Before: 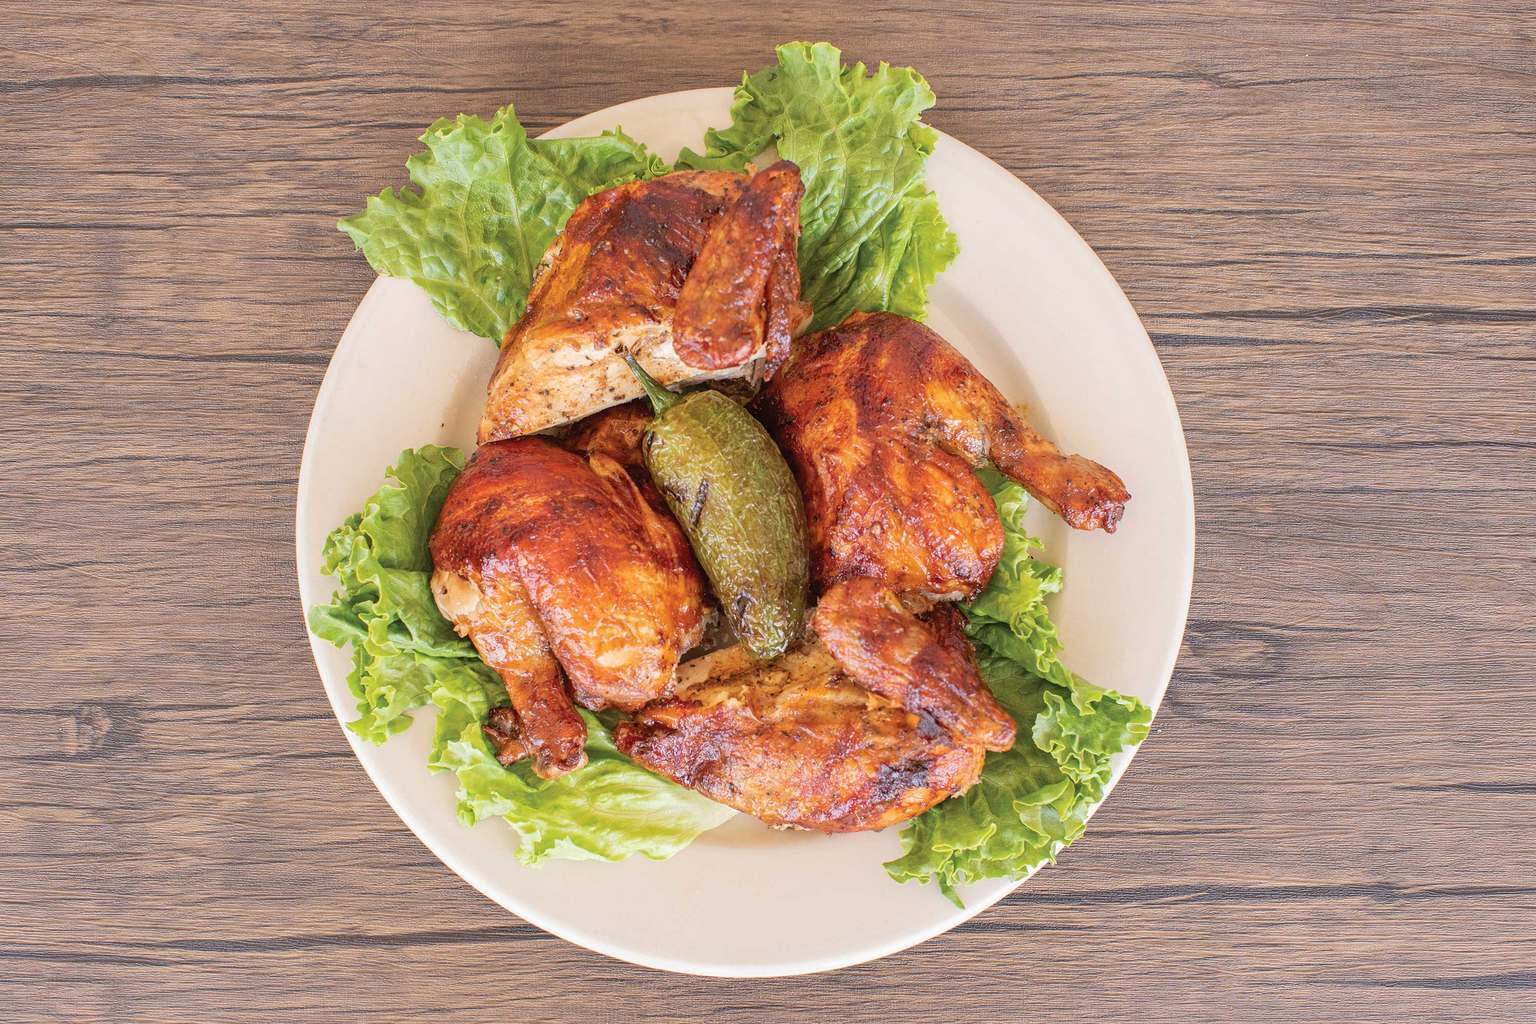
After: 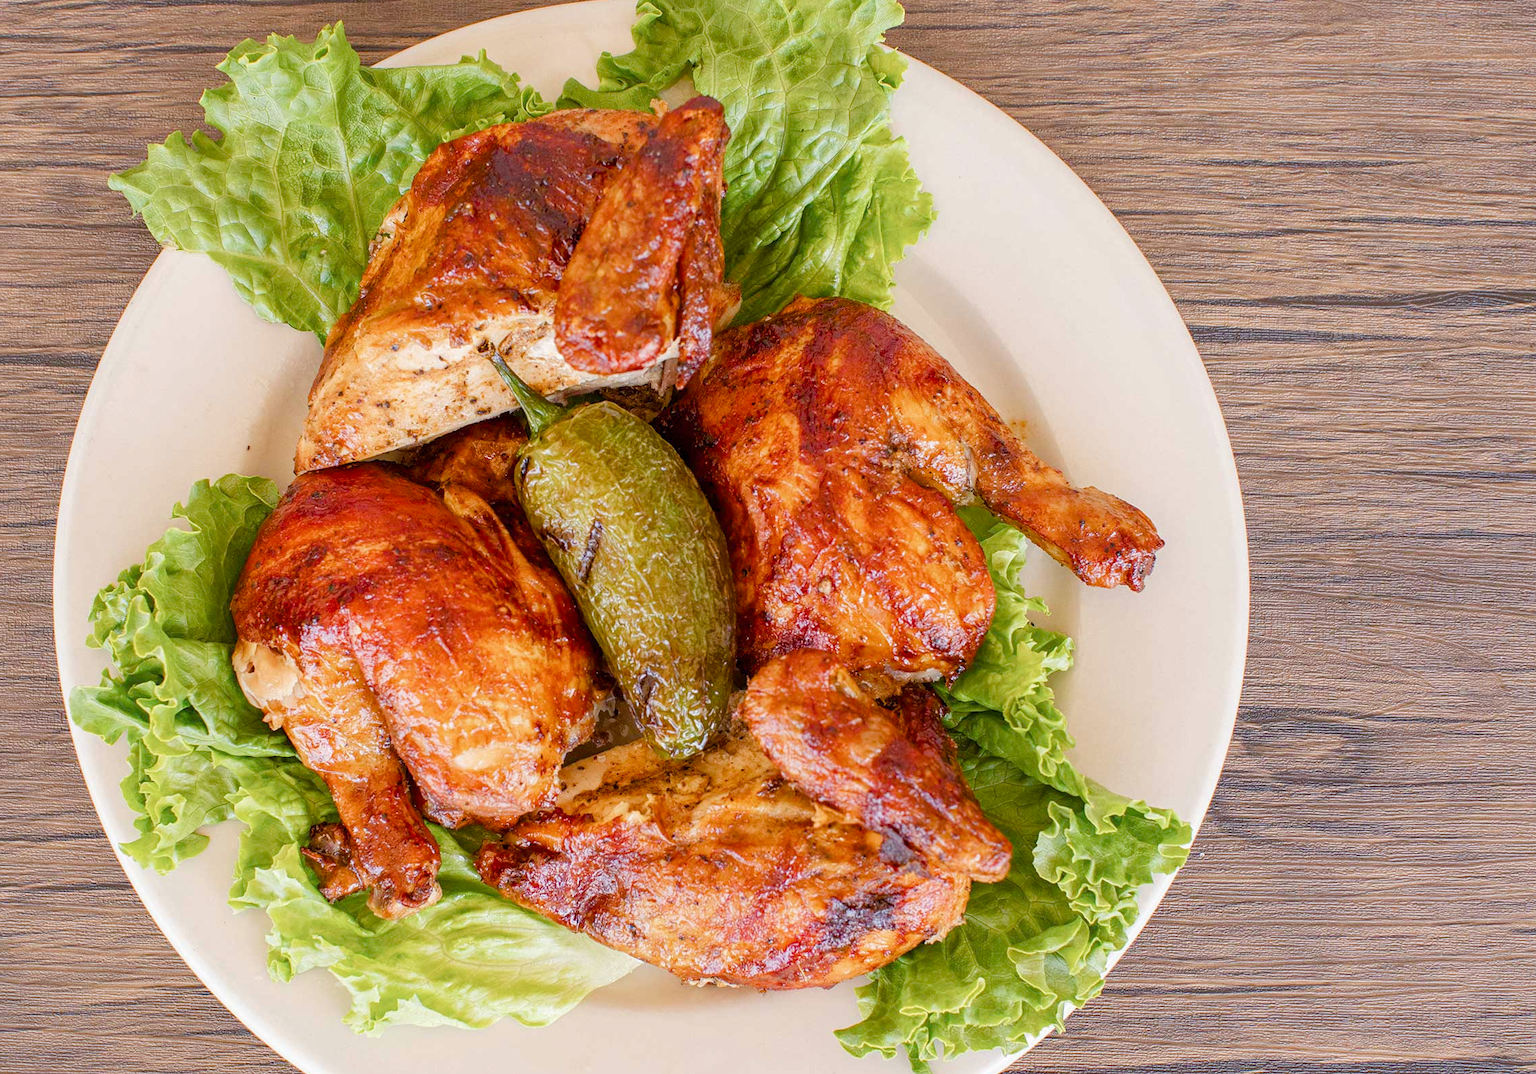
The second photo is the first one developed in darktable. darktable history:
crop: left 16.668%, top 8.668%, right 8.139%, bottom 12.468%
color balance rgb: global offset › luminance -0.279%, global offset › hue 259°, perceptual saturation grading › global saturation 0.117%, perceptual saturation grading › highlights -17.577%, perceptual saturation grading › mid-tones 32.966%, perceptual saturation grading › shadows 50.339%, global vibrance 9.29%
